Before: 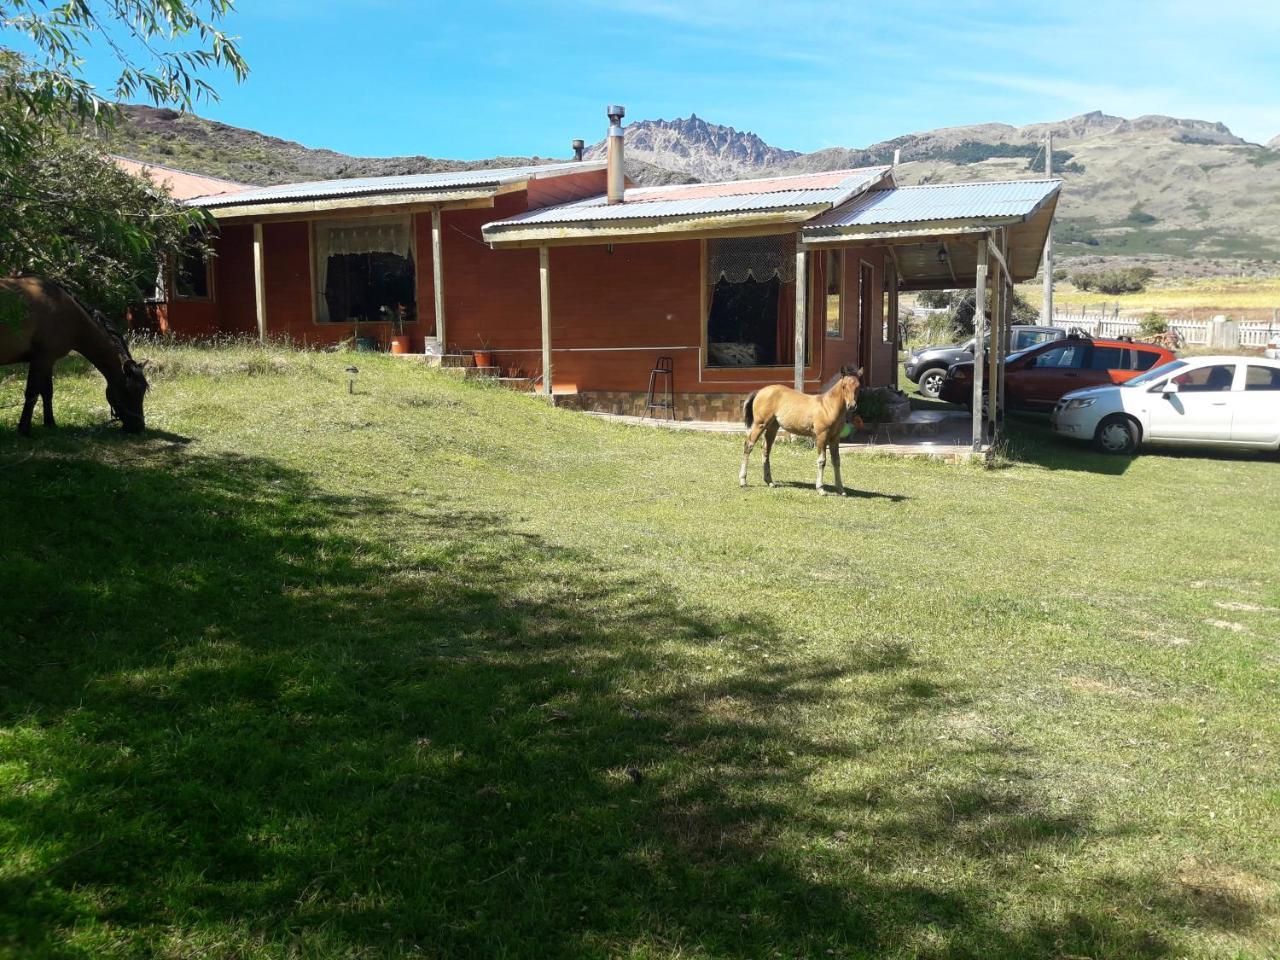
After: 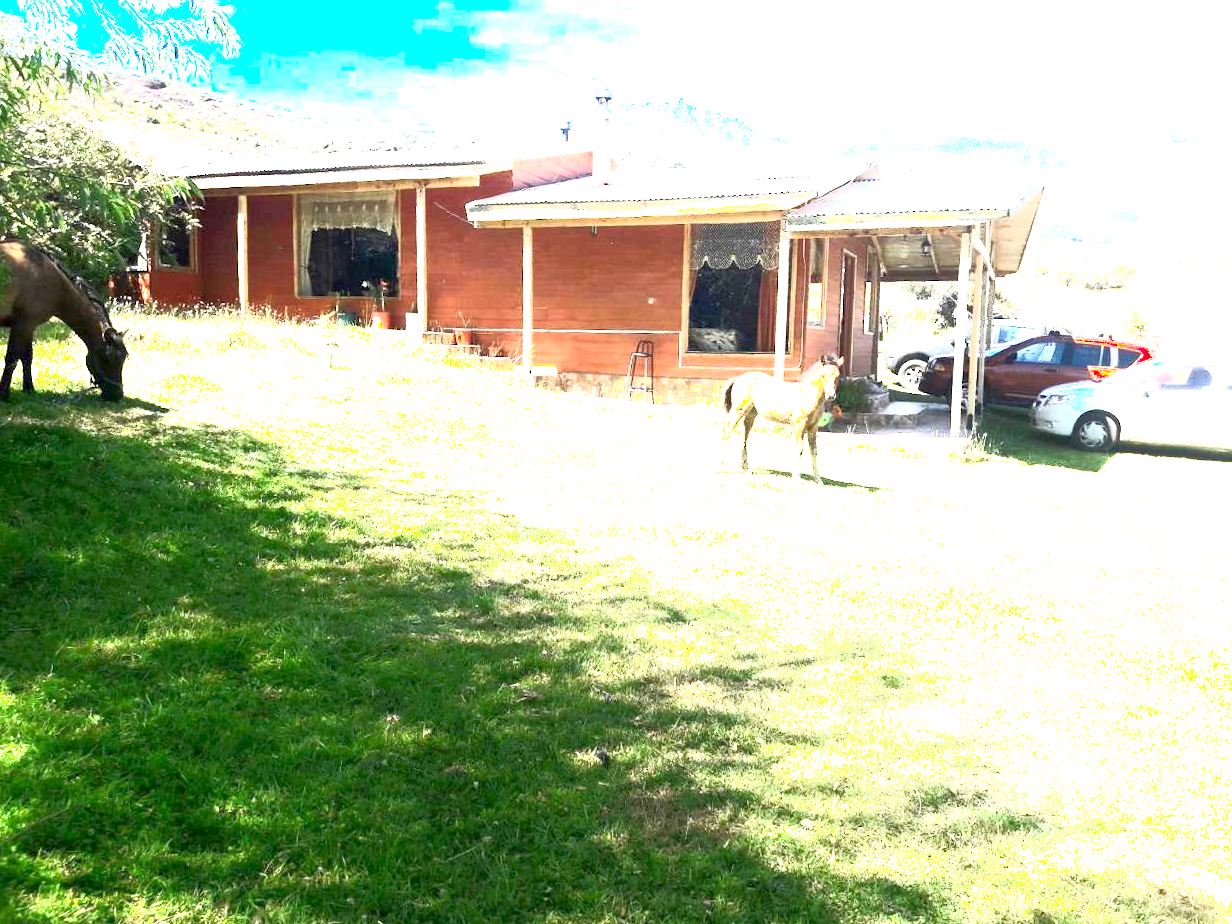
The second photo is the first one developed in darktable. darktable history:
crop and rotate: angle -1.69°
shadows and highlights: shadows -62.32, white point adjustment -5.22, highlights 61.59
exposure: black level correction 0.001, exposure 2.607 EV, compensate exposure bias true, compensate highlight preservation false
rgb curve: curves: ch0 [(0, 0) (0.053, 0.068) (0.122, 0.128) (1, 1)]
